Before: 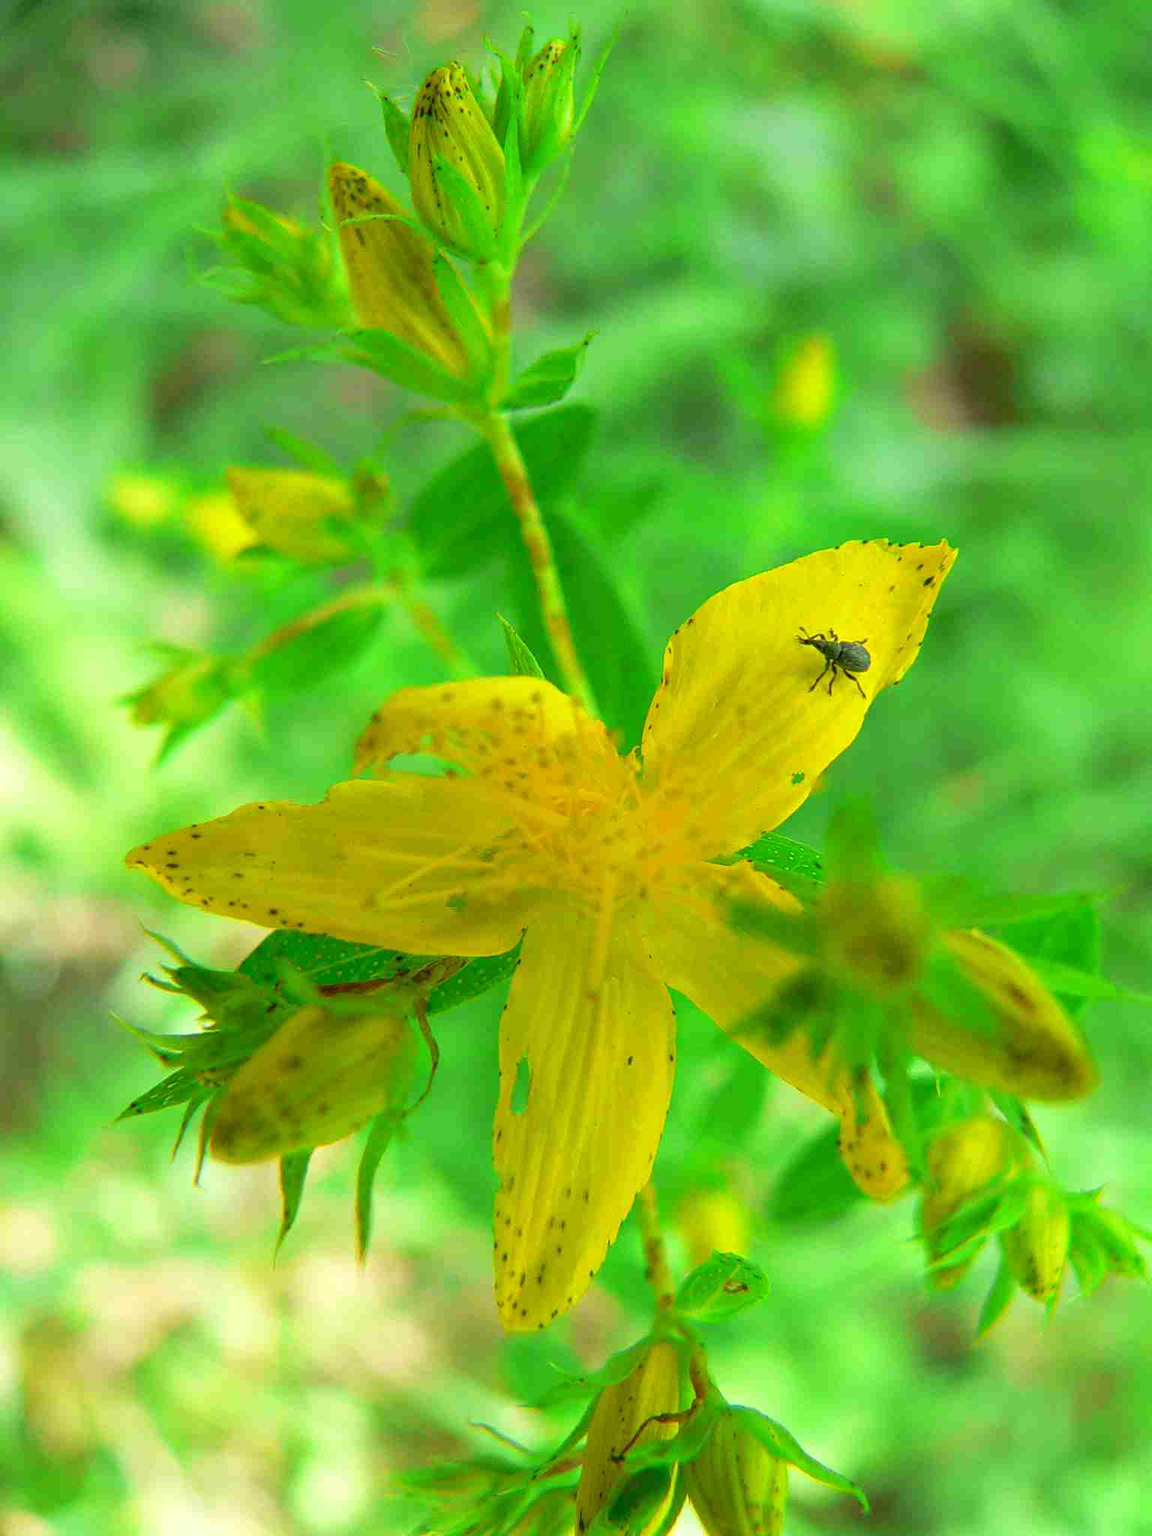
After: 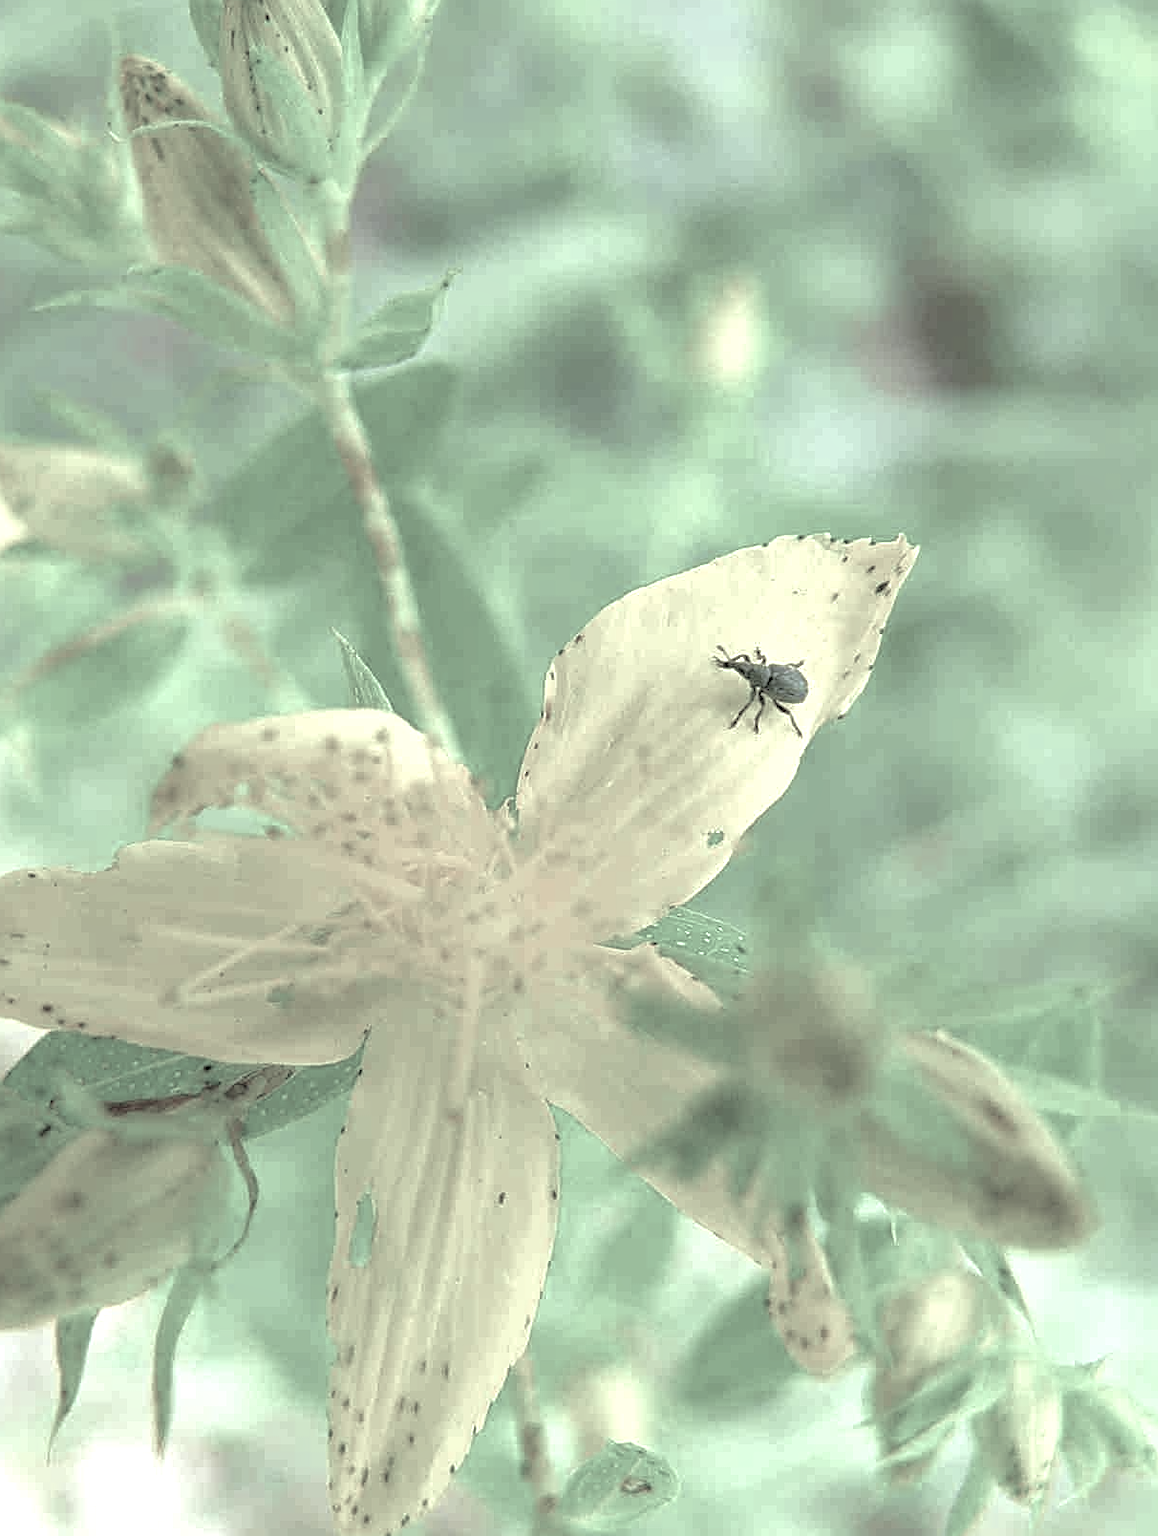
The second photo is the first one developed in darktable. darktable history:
tone curve: curves: ch0 [(0, 0) (0.004, 0.008) (0.077, 0.156) (0.169, 0.29) (0.774, 0.774) (1, 1)], color space Lab, independent channels, preserve colors none
color correction: highlights b* 0.035, saturation 0.224
sharpen: on, module defaults
tone equalizer: -8 EV -0.389 EV, -7 EV -0.385 EV, -6 EV -0.372 EV, -5 EV -0.252 EV, -3 EV 0.25 EV, -2 EV 0.327 EV, -1 EV 0.393 EV, +0 EV 0.416 EV
local contrast: mode bilateral grid, contrast 19, coarseness 49, detail 119%, midtone range 0.2
crop and rotate: left 20.564%, top 7.851%, right 0.455%, bottom 13.592%
color calibration: illuminant custom, x 0.389, y 0.387, temperature 3824.34 K
